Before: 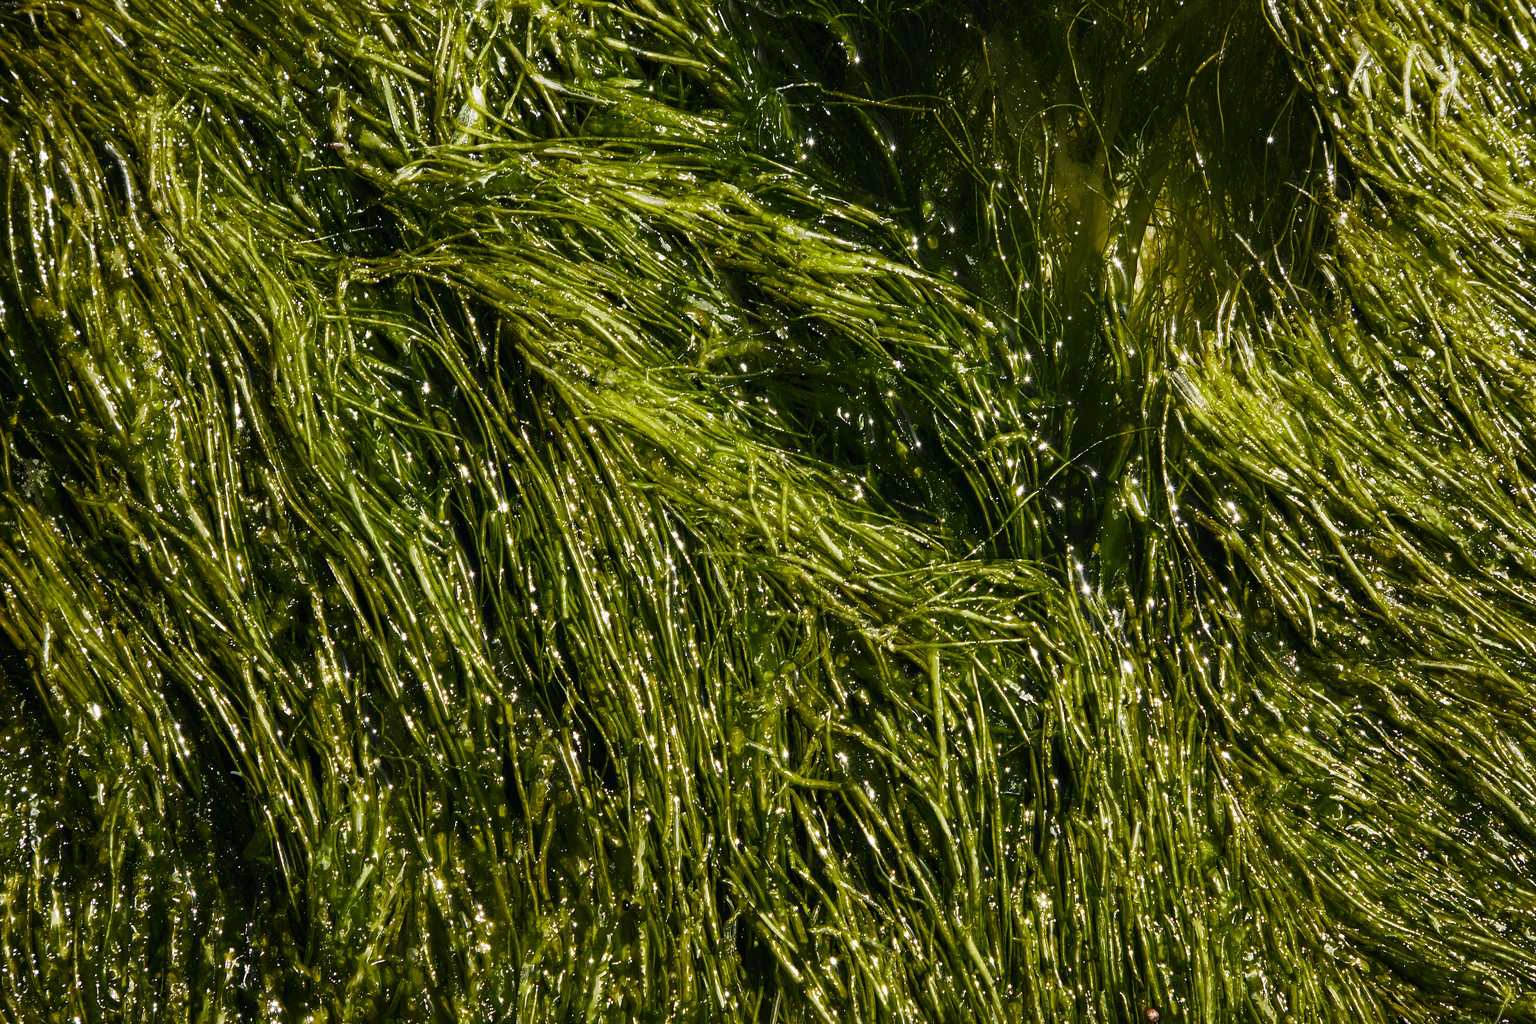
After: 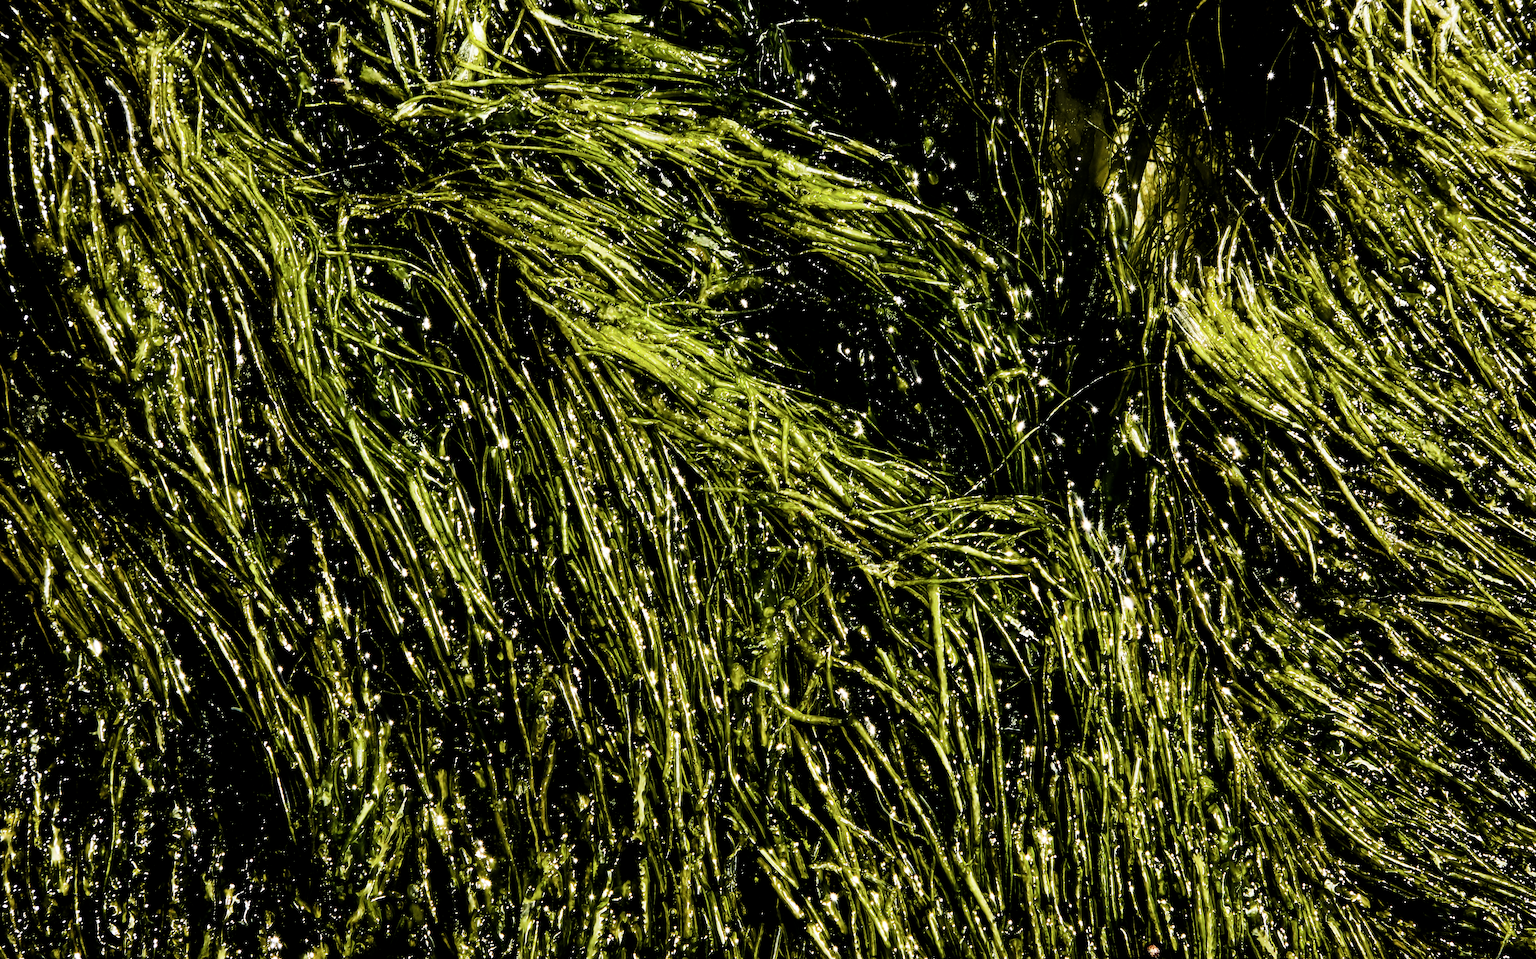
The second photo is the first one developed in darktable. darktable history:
velvia: strength 16.65%
tone equalizer: -8 EV -0.383 EV, -7 EV -0.398 EV, -6 EV -0.333 EV, -5 EV -0.236 EV, -3 EV 0.196 EV, -2 EV 0.32 EV, -1 EV 0.397 EV, +0 EV 0.406 EV, edges refinement/feathering 500, mask exposure compensation -1.57 EV, preserve details no
local contrast: highlights 105%, shadows 99%, detail 119%, midtone range 0.2
crop and rotate: top 6.32%
filmic rgb: black relative exposure -5.1 EV, white relative exposure 3.51 EV, hardness 3.17, contrast 1.511, highlights saturation mix -48.85%, iterations of high-quality reconstruction 0
